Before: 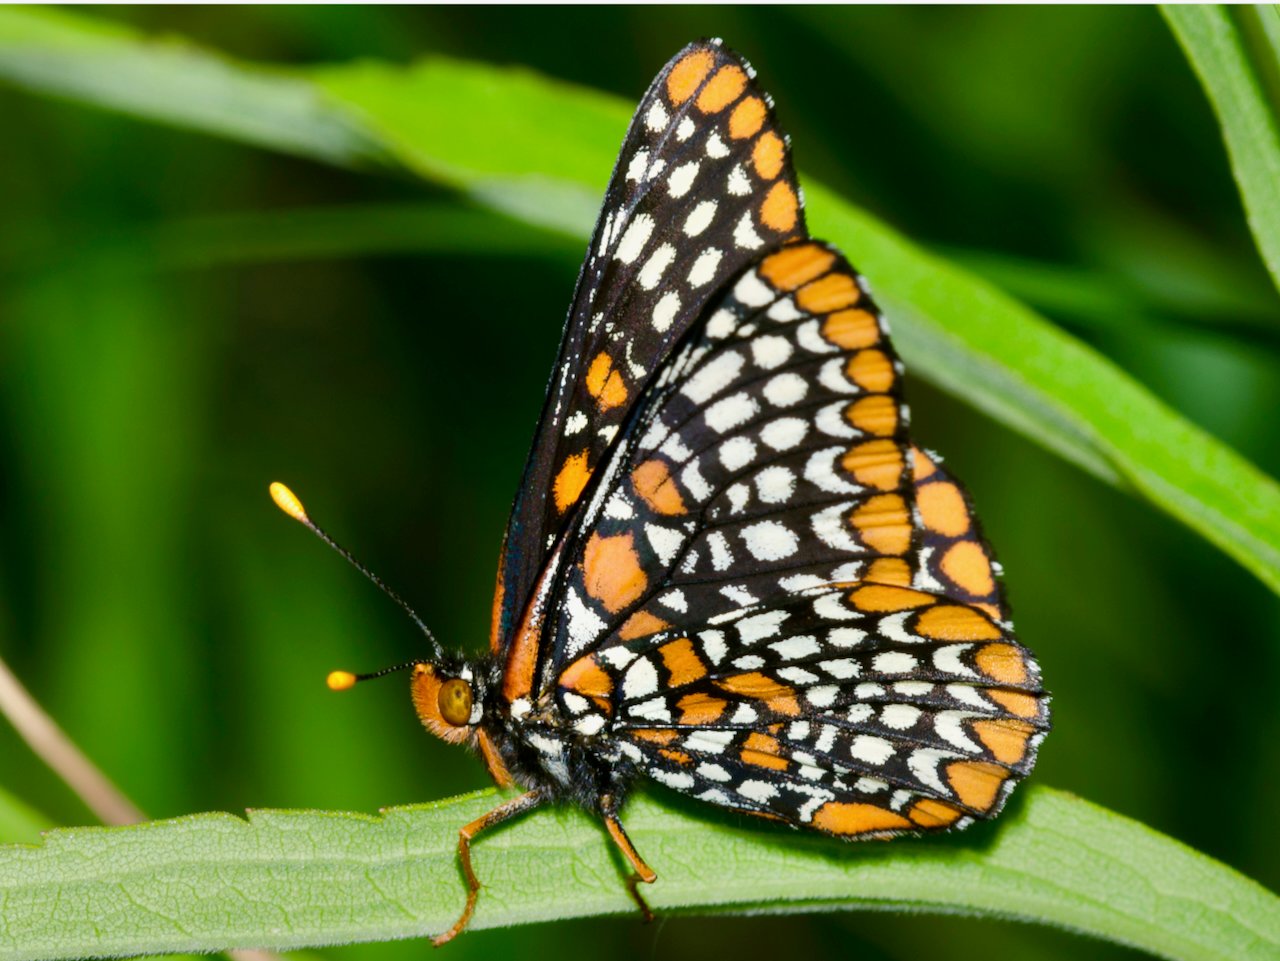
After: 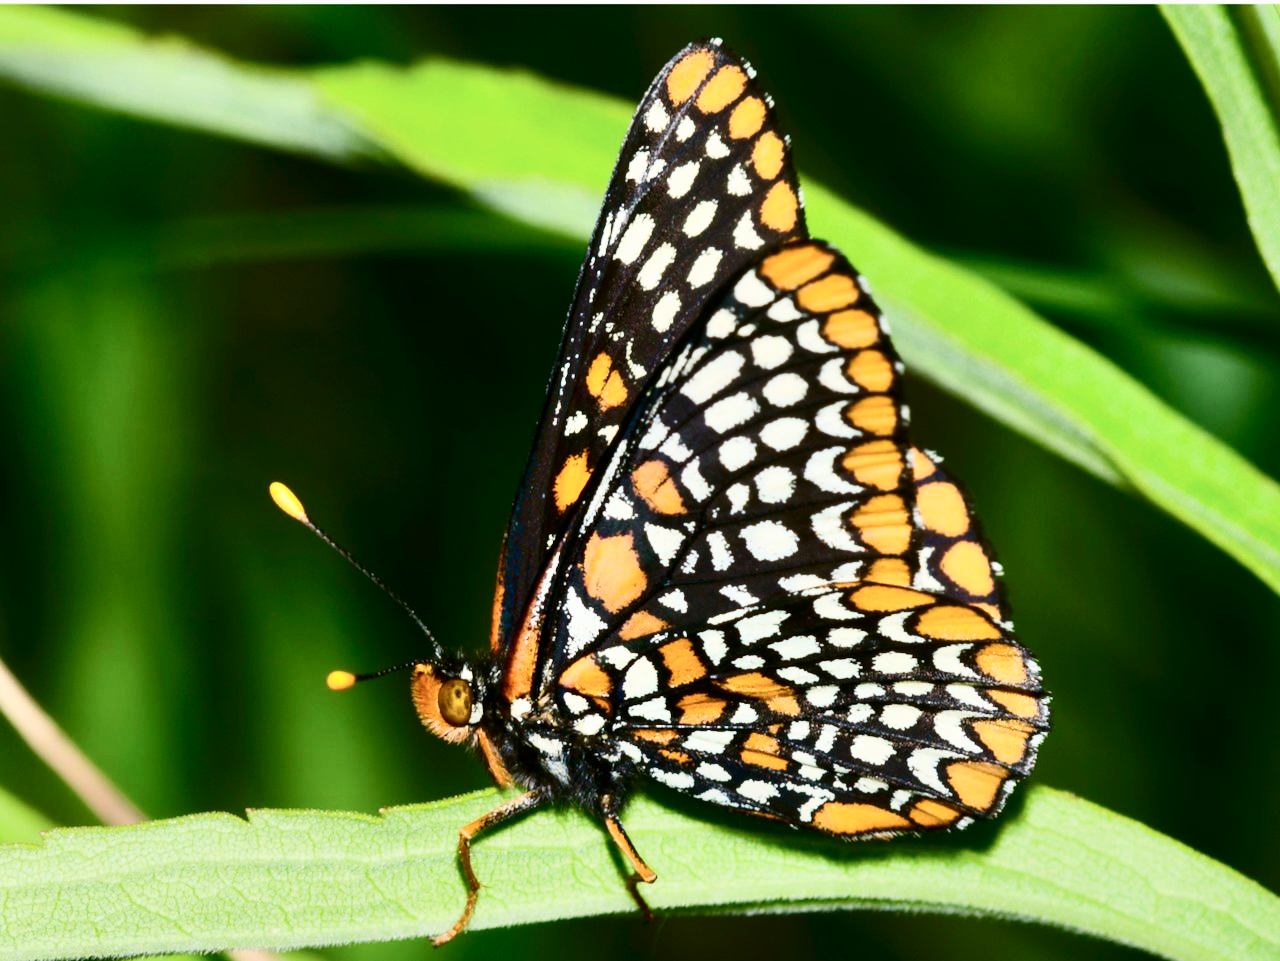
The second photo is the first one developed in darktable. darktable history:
contrast brightness saturation: contrast 0.389, brightness 0.105
